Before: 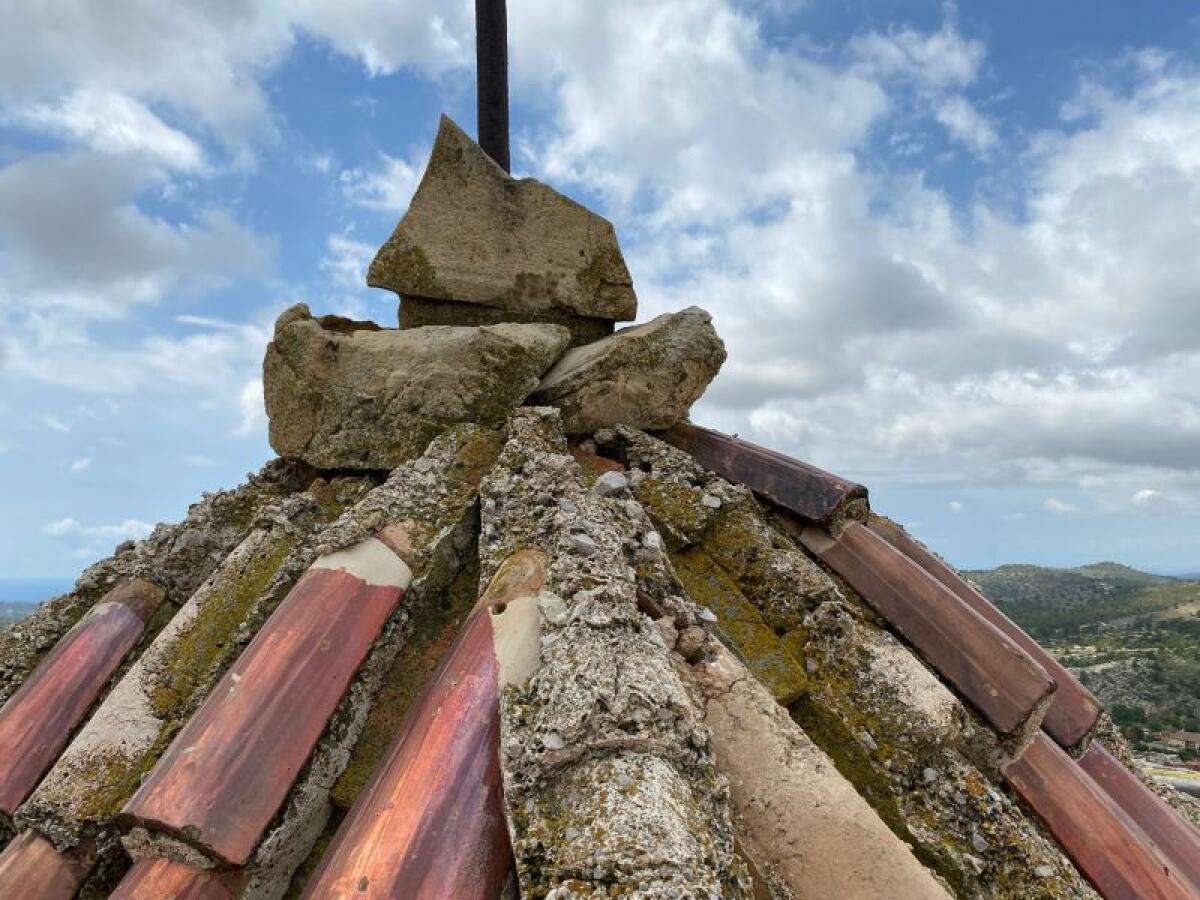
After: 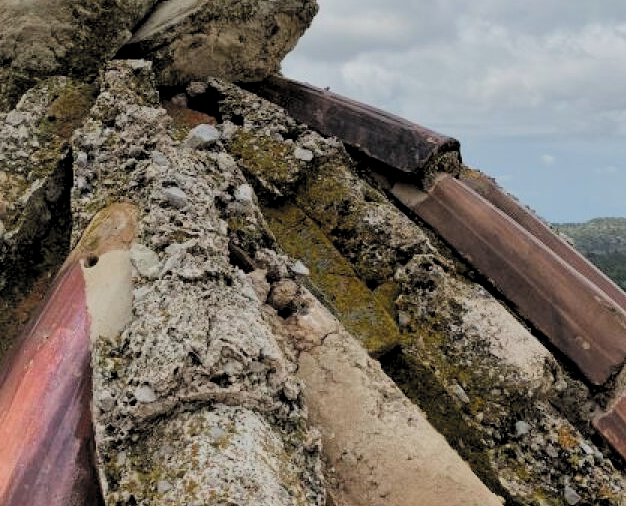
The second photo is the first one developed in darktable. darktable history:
filmic rgb: black relative exposure -4.31 EV, white relative exposure 4.56 EV, threshold 3.05 EV, hardness 2.38, contrast 1.058, color science v5 (2021), contrast in shadows safe, contrast in highlights safe, enable highlight reconstruction true
levels: levels [0.016, 0.492, 0.969]
crop: left 34.003%, top 38.629%, right 13.803%, bottom 5.147%
